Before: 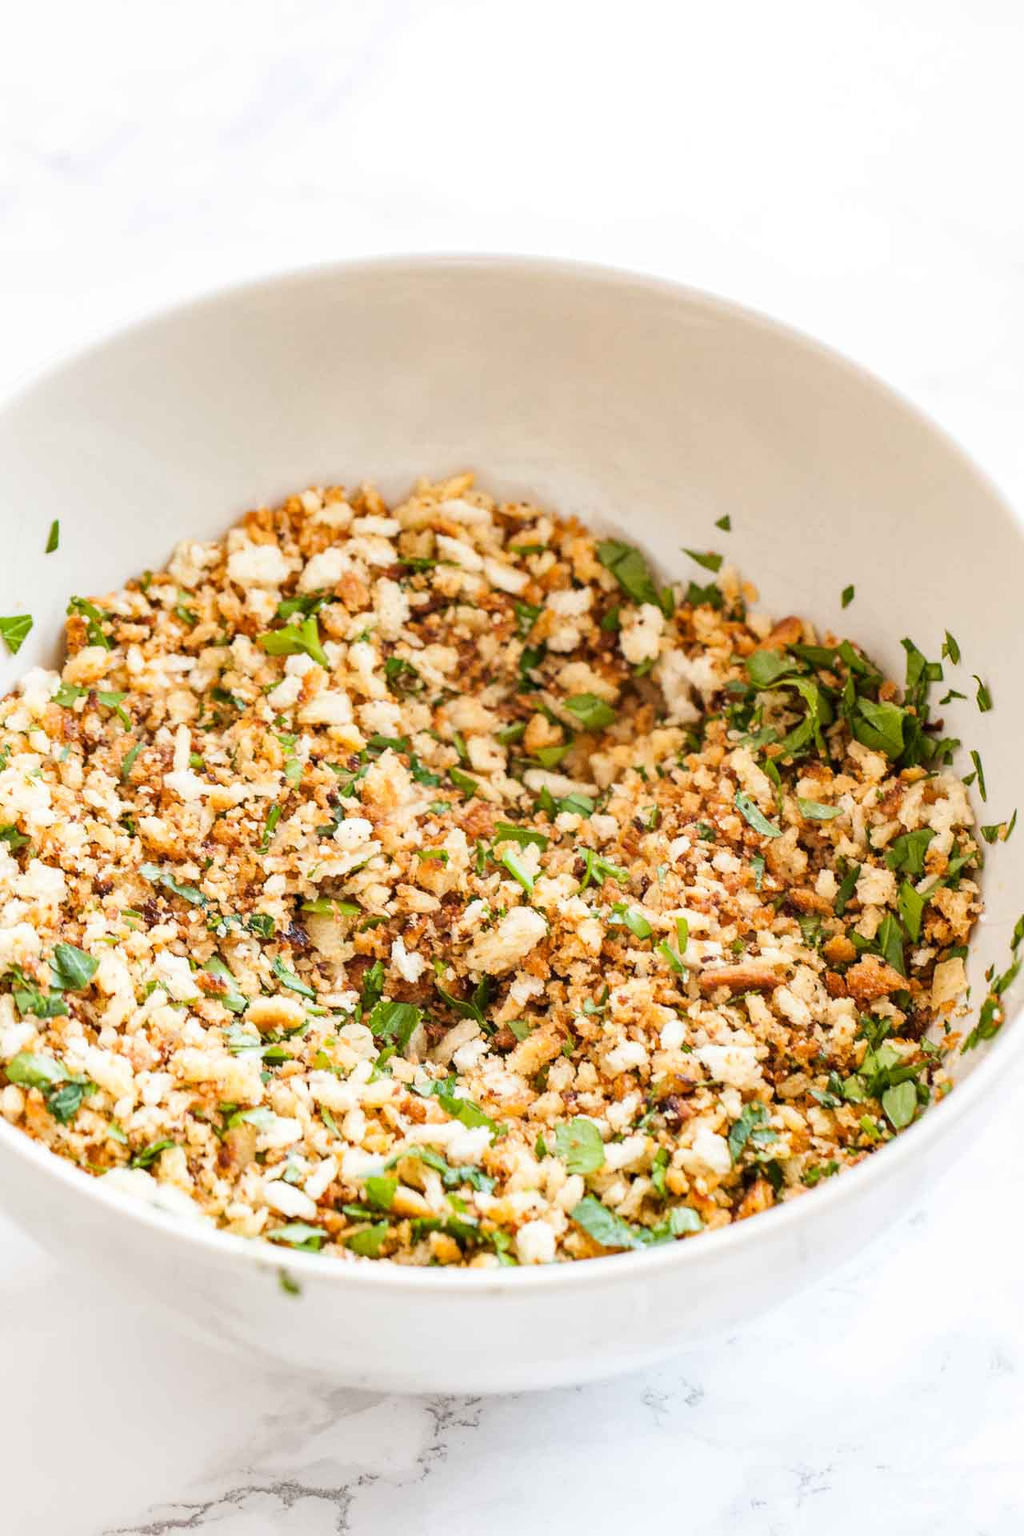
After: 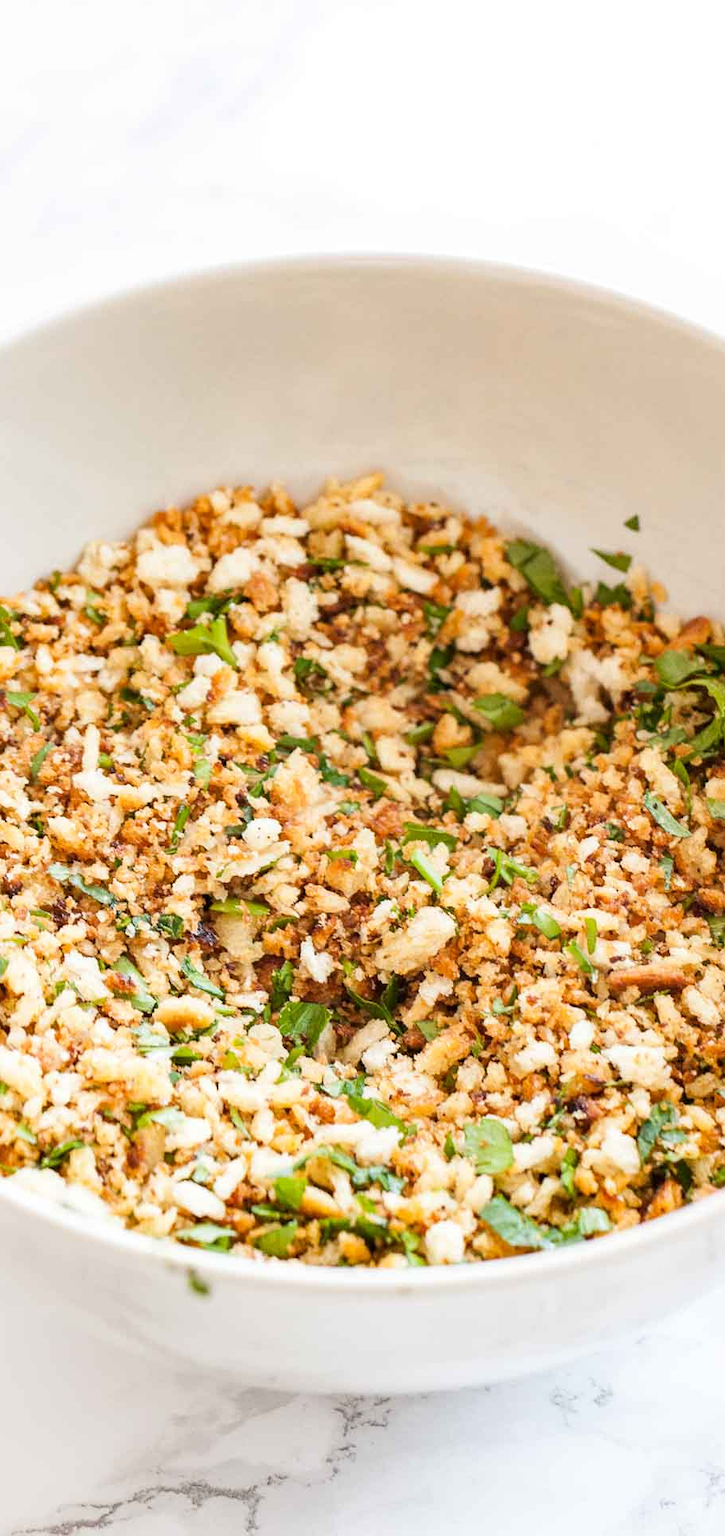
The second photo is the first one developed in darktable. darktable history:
crop and rotate: left 8.946%, right 20.118%
